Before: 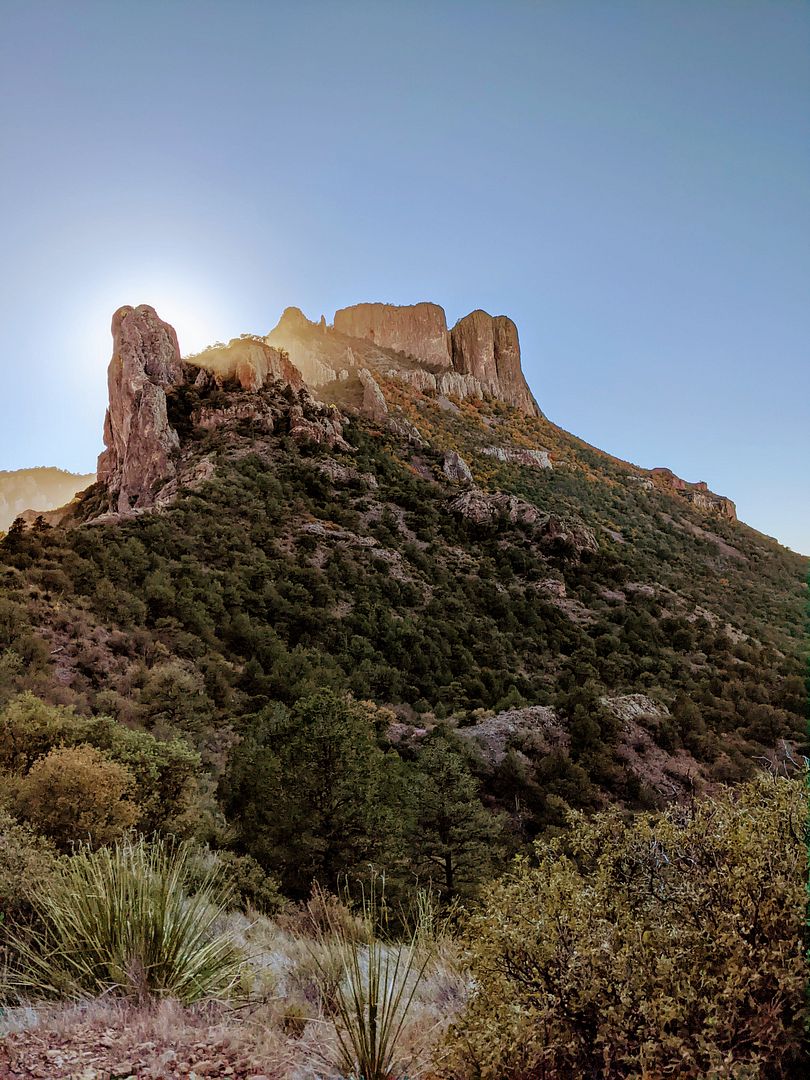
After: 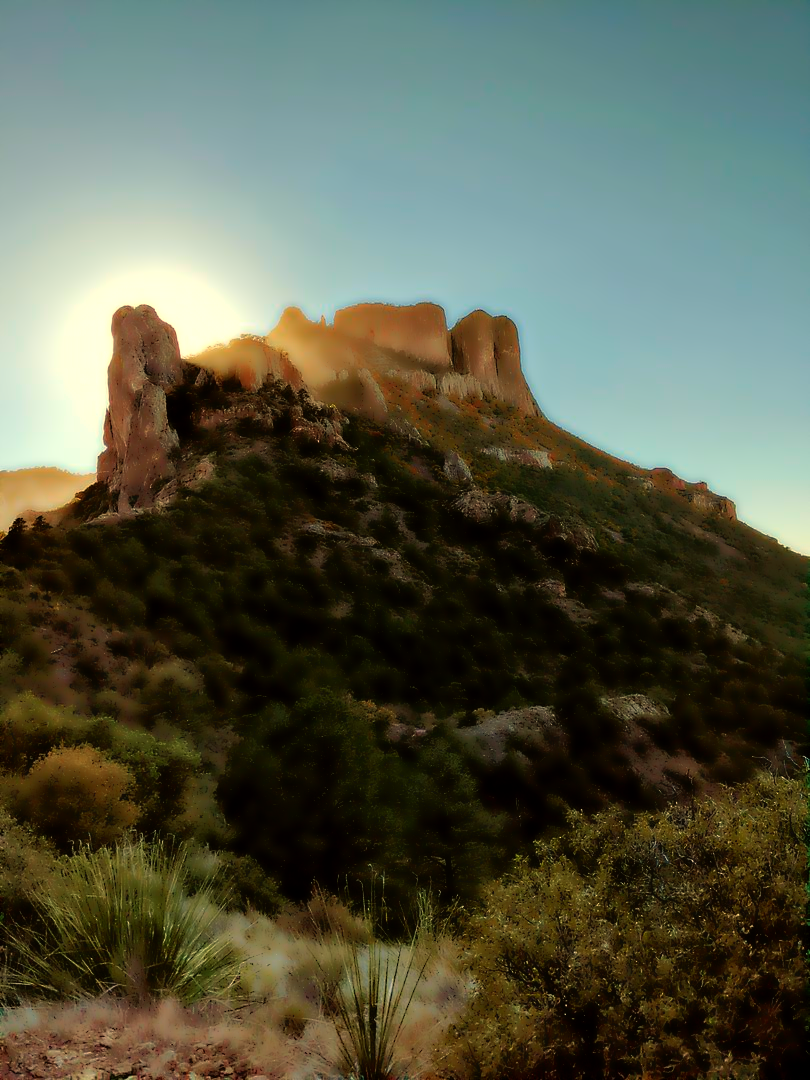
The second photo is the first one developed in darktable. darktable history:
color balance: mode lift, gamma, gain (sRGB), lift [1.014, 0.966, 0.918, 0.87], gamma [0.86, 0.734, 0.918, 0.976], gain [1.063, 1.13, 1.063, 0.86]
lowpass: radius 4, soften with bilateral filter, unbound 0
